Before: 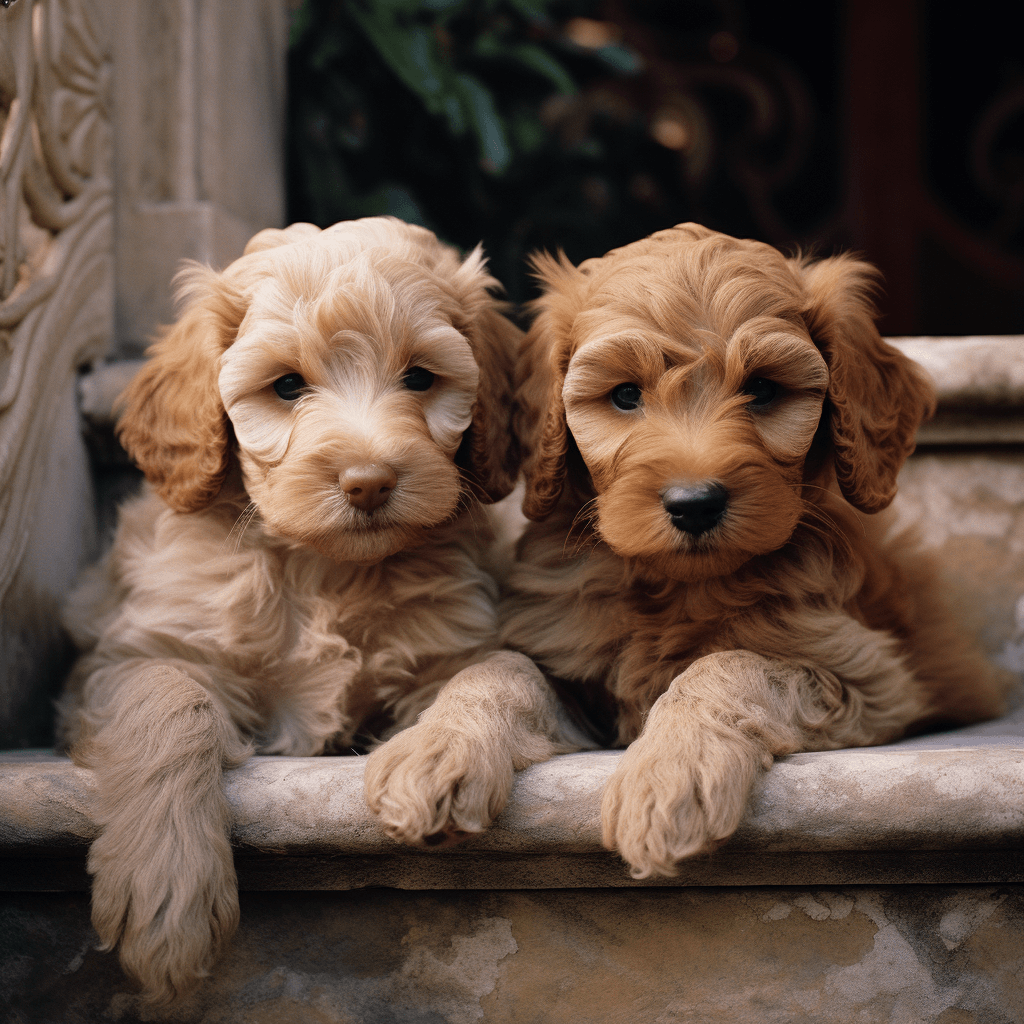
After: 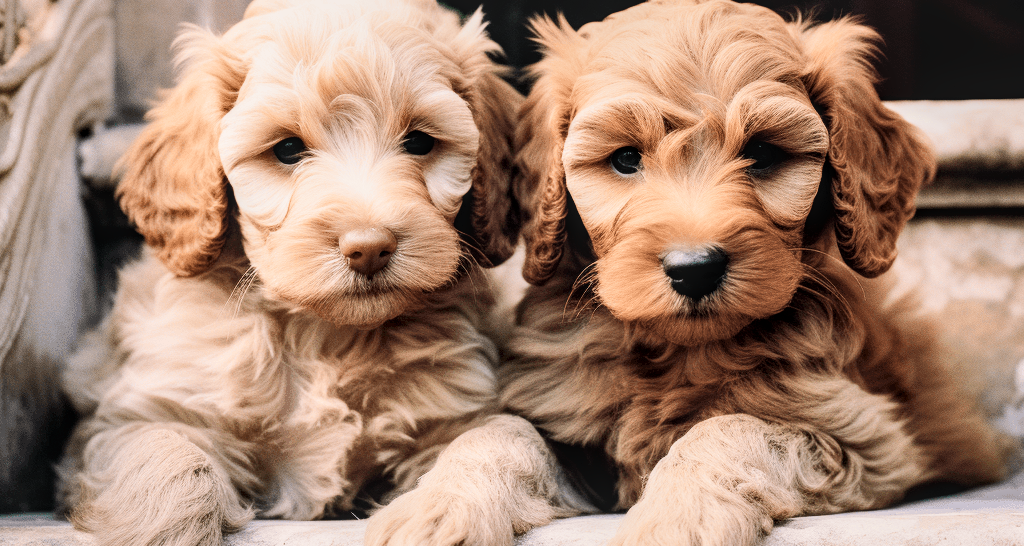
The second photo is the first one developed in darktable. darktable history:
crop and rotate: top 23.066%, bottom 23.571%
exposure: exposure 0.995 EV, compensate highlight preservation false
shadows and highlights: low approximation 0.01, soften with gaussian
local contrast: on, module defaults
filmic rgb: black relative exposure -7.16 EV, white relative exposure 5.37 EV, hardness 3.03
tone curve: curves: ch0 [(0, 0) (0.003, 0.017) (0.011, 0.018) (0.025, 0.03) (0.044, 0.051) (0.069, 0.075) (0.1, 0.104) (0.136, 0.138) (0.177, 0.183) (0.224, 0.237) (0.277, 0.294) (0.335, 0.361) (0.399, 0.446) (0.468, 0.552) (0.543, 0.66) (0.623, 0.753) (0.709, 0.843) (0.801, 0.912) (0.898, 0.962) (1, 1)], color space Lab, independent channels, preserve colors none
